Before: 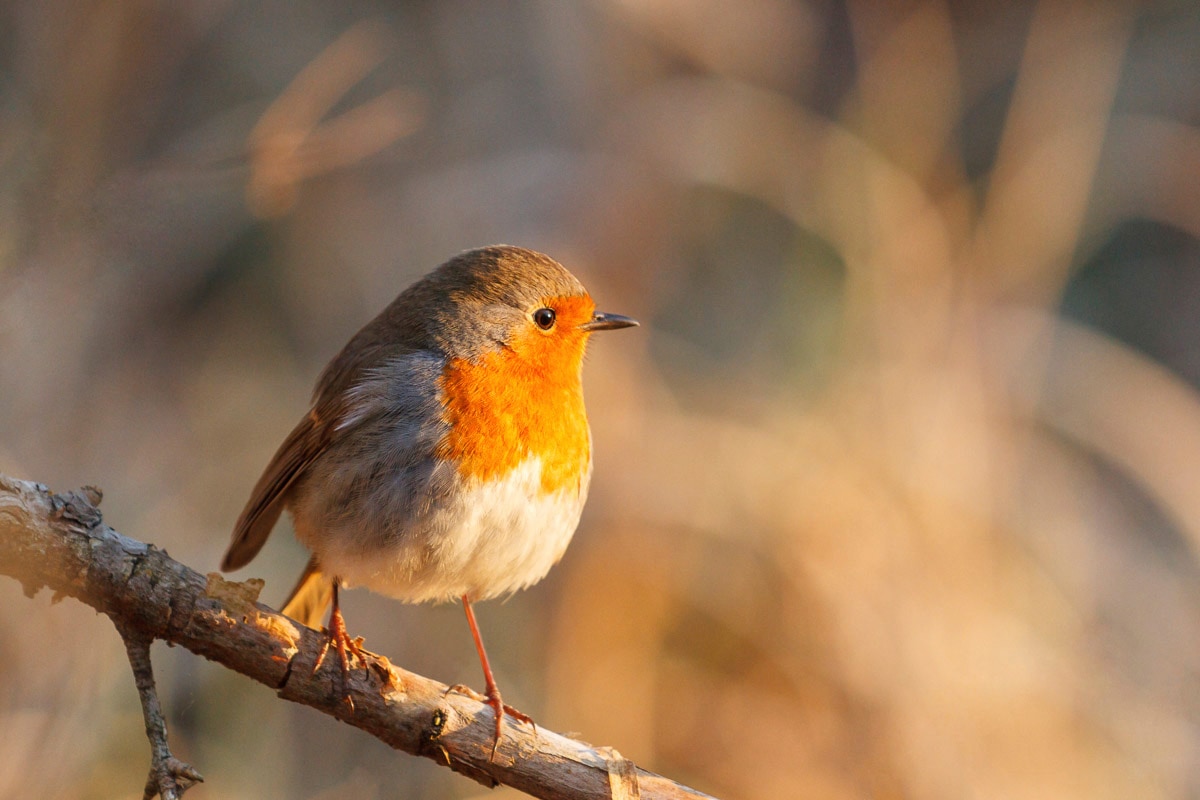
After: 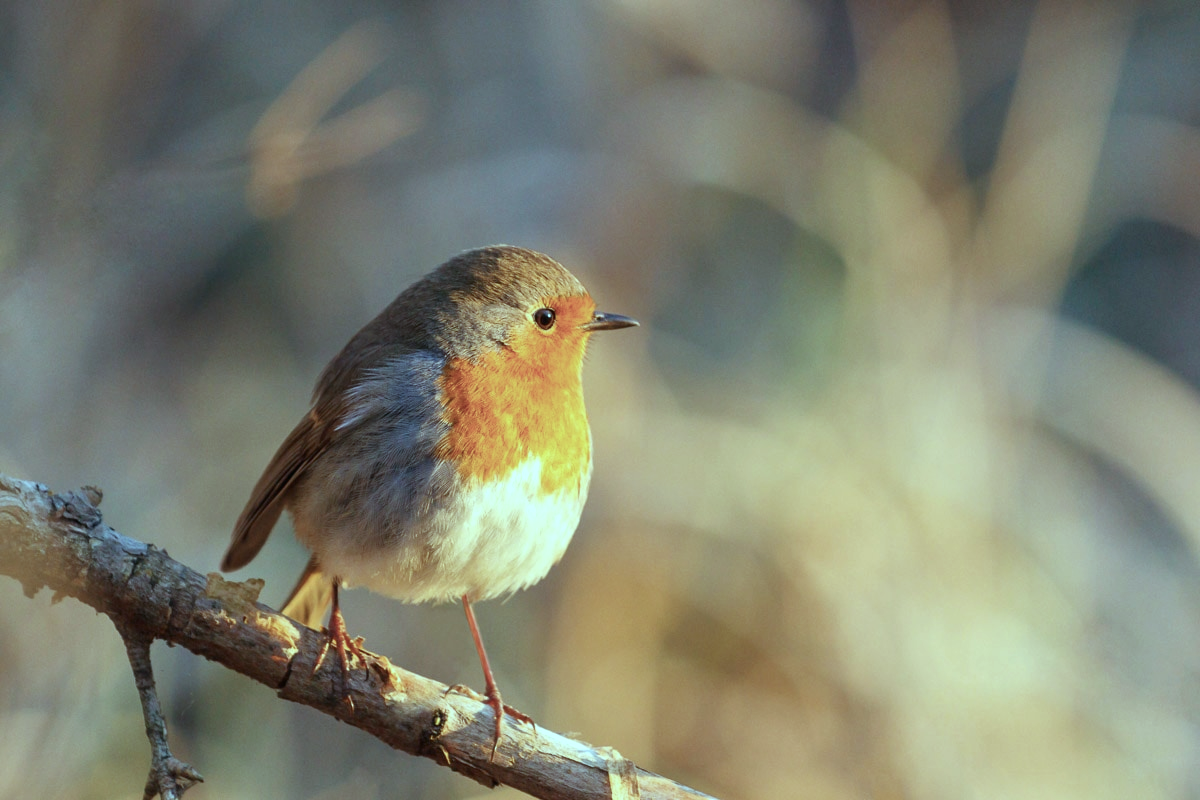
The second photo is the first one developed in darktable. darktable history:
color balance: mode lift, gamma, gain (sRGB), lift [0.997, 0.979, 1.021, 1.011], gamma [1, 1.084, 0.916, 0.998], gain [1, 0.87, 1.13, 1.101], contrast 4.55%, contrast fulcrum 38.24%, output saturation 104.09%
color calibration: illuminant as shot in camera, x 0.369, y 0.376, temperature 4328.46 K, gamut compression 3
white balance: emerald 1
